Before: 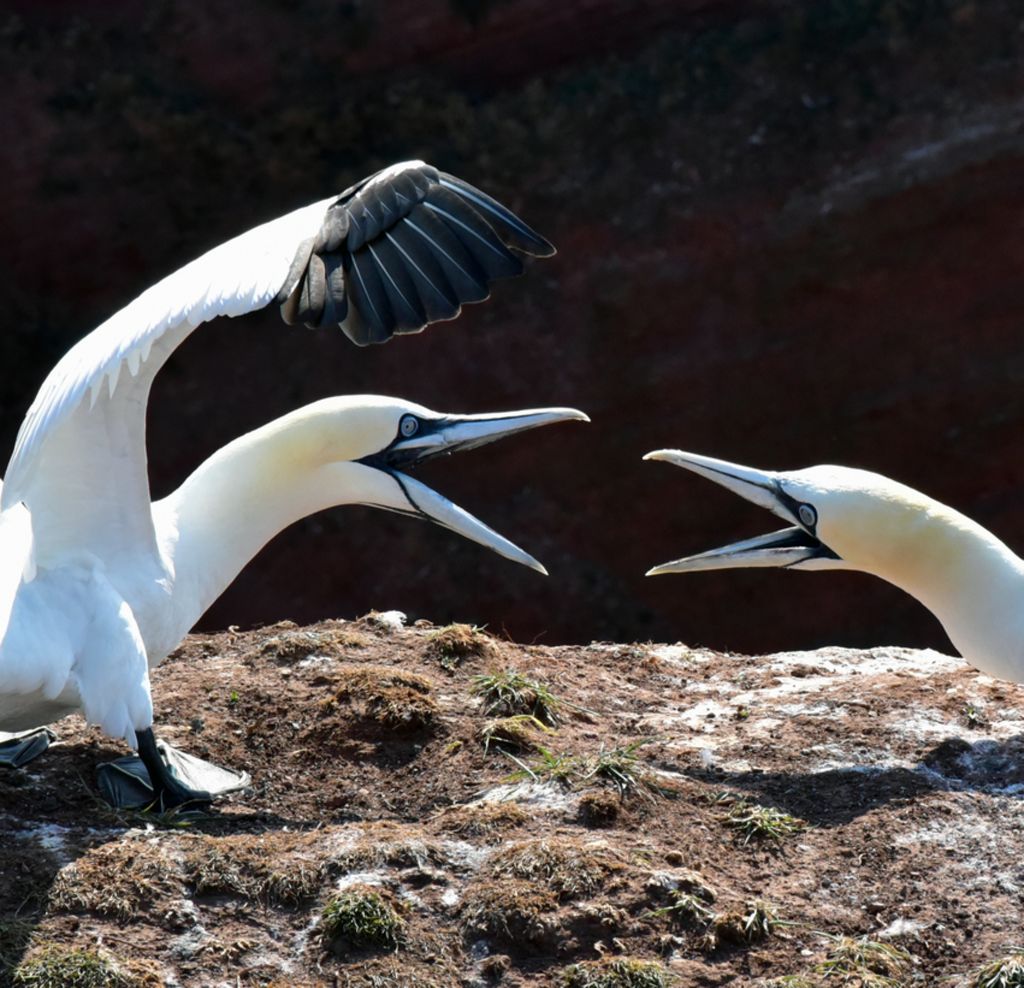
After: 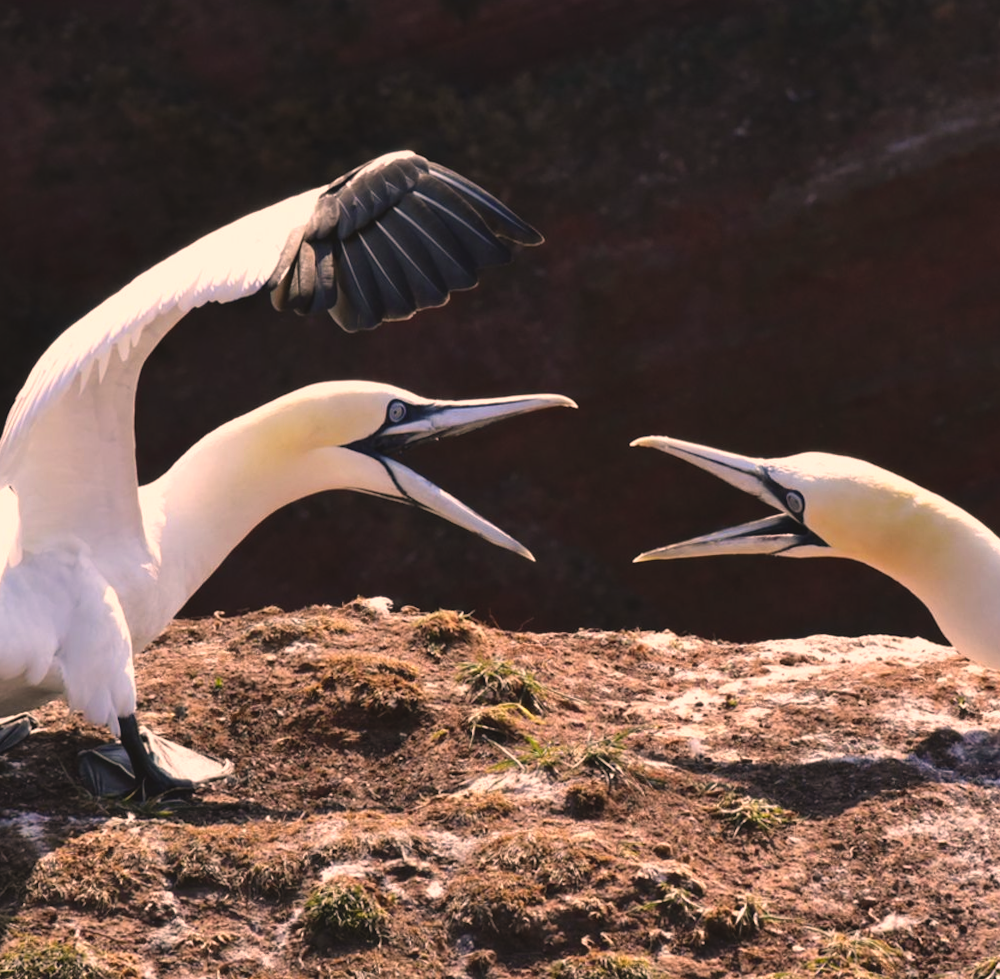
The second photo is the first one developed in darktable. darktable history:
color correction: highlights a* 21.16, highlights b* 19.61
crop and rotate: left 0.126%
rotate and perspective: rotation 0.226°, lens shift (vertical) -0.042, crop left 0.023, crop right 0.982, crop top 0.006, crop bottom 0.994
exposure: black level correction -0.008, exposure 0.067 EV, compensate highlight preservation false
